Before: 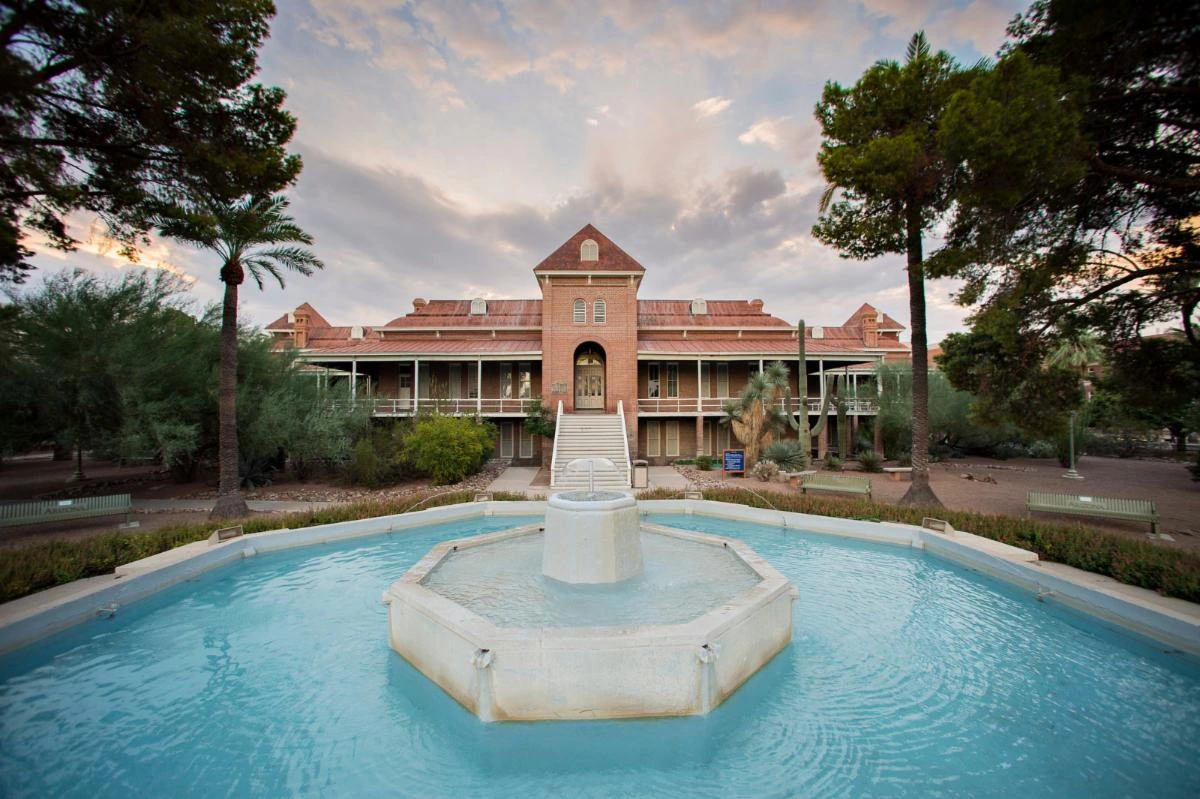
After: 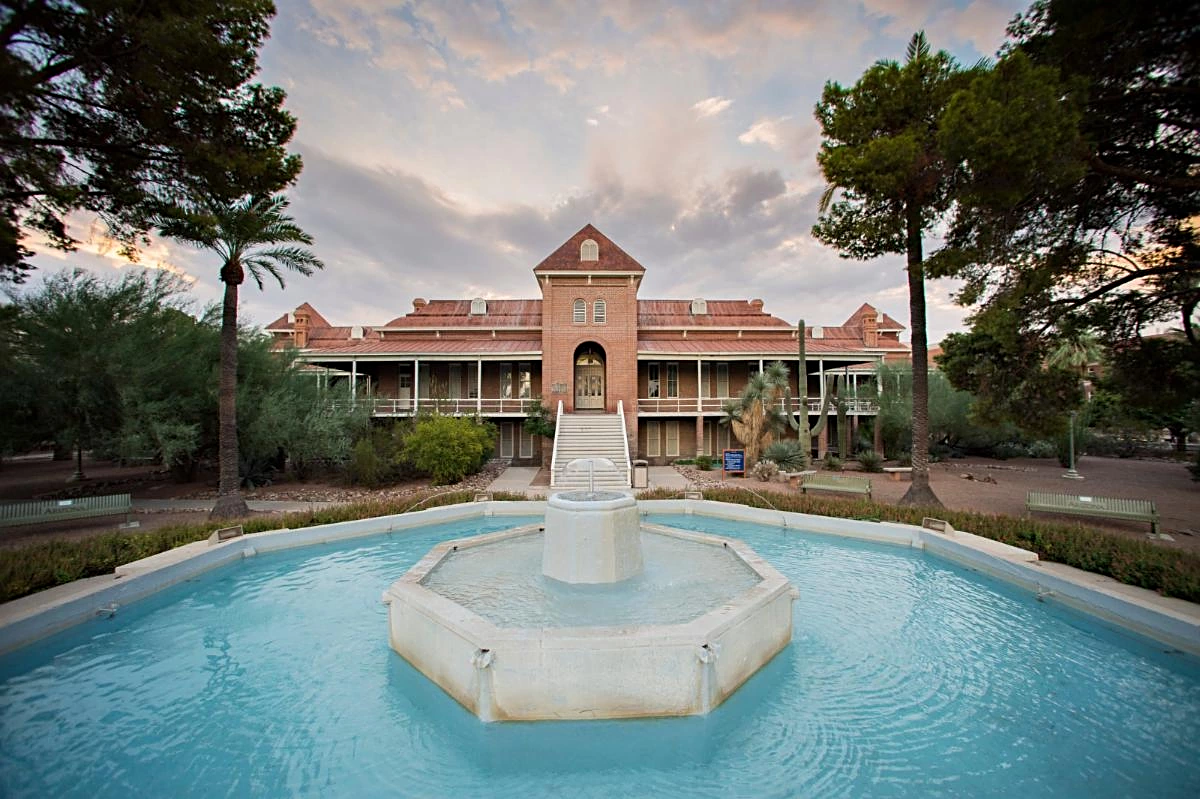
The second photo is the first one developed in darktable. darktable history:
sharpen: radius 2.488, amount 0.333
